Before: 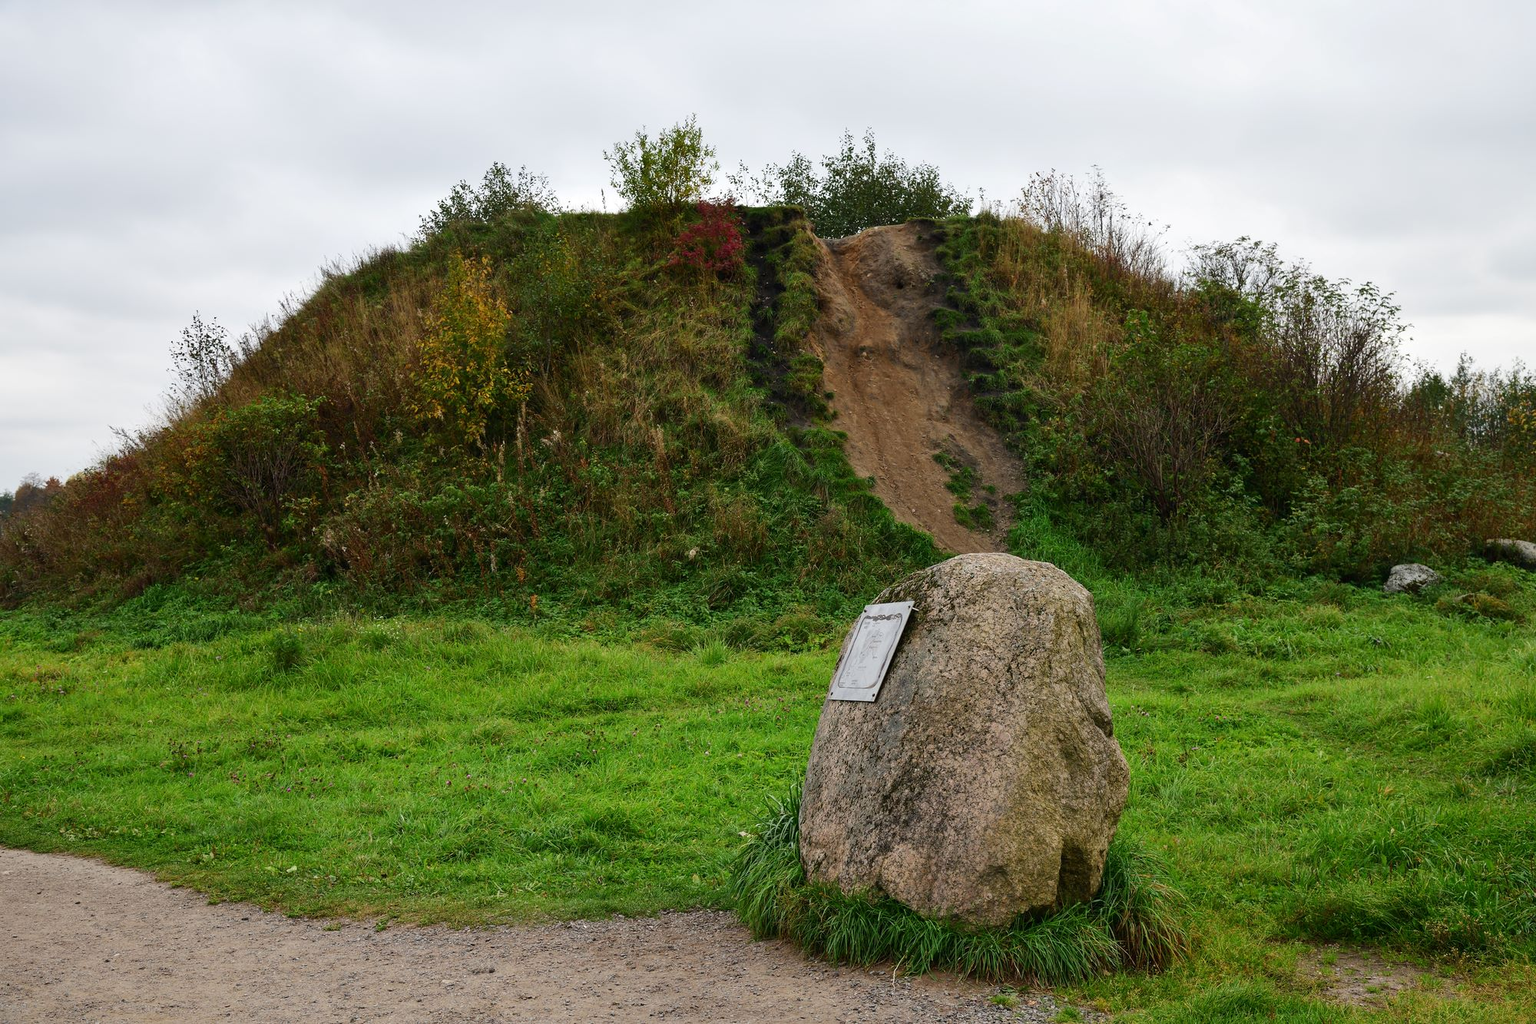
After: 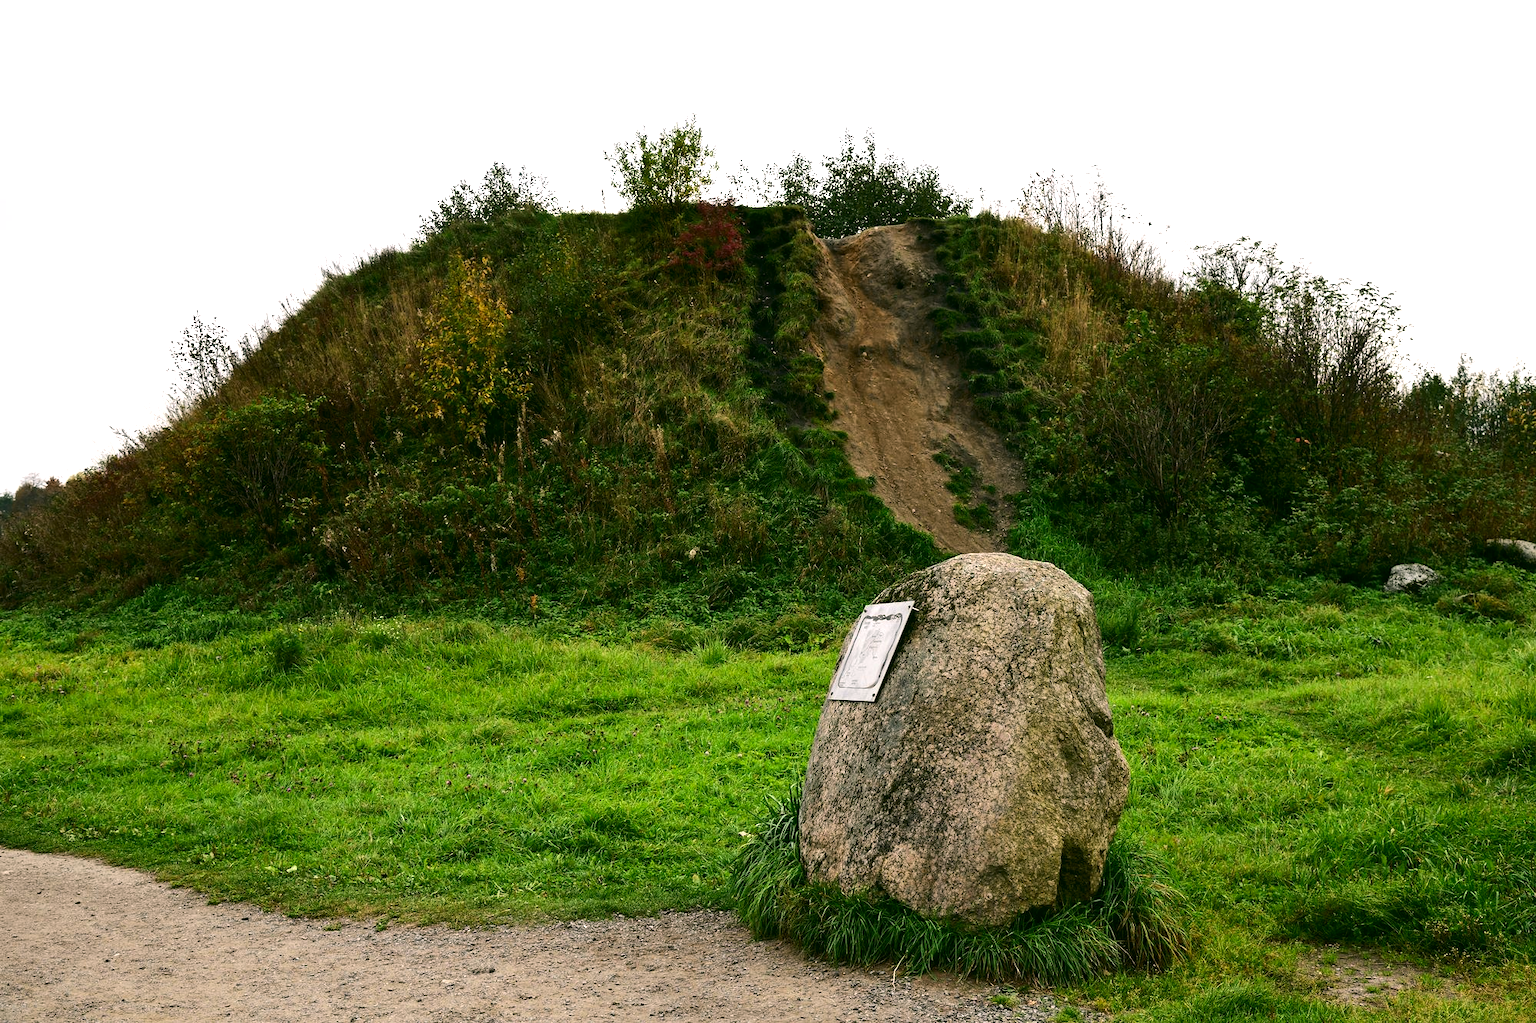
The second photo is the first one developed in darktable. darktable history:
tone equalizer: -8 EV -0.75 EV, -7 EV -0.7 EV, -6 EV -0.6 EV, -5 EV -0.4 EV, -3 EV 0.4 EV, -2 EV 0.6 EV, -1 EV 0.7 EV, +0 EV 0.75 EV, edges refinement/feathering 500, mask exposure compensation -1.57 EV, preserve details no
color correction: highlights a* 4.02, highlights b* 4.98, shadows a* -7.55, shadows b* 4.98
